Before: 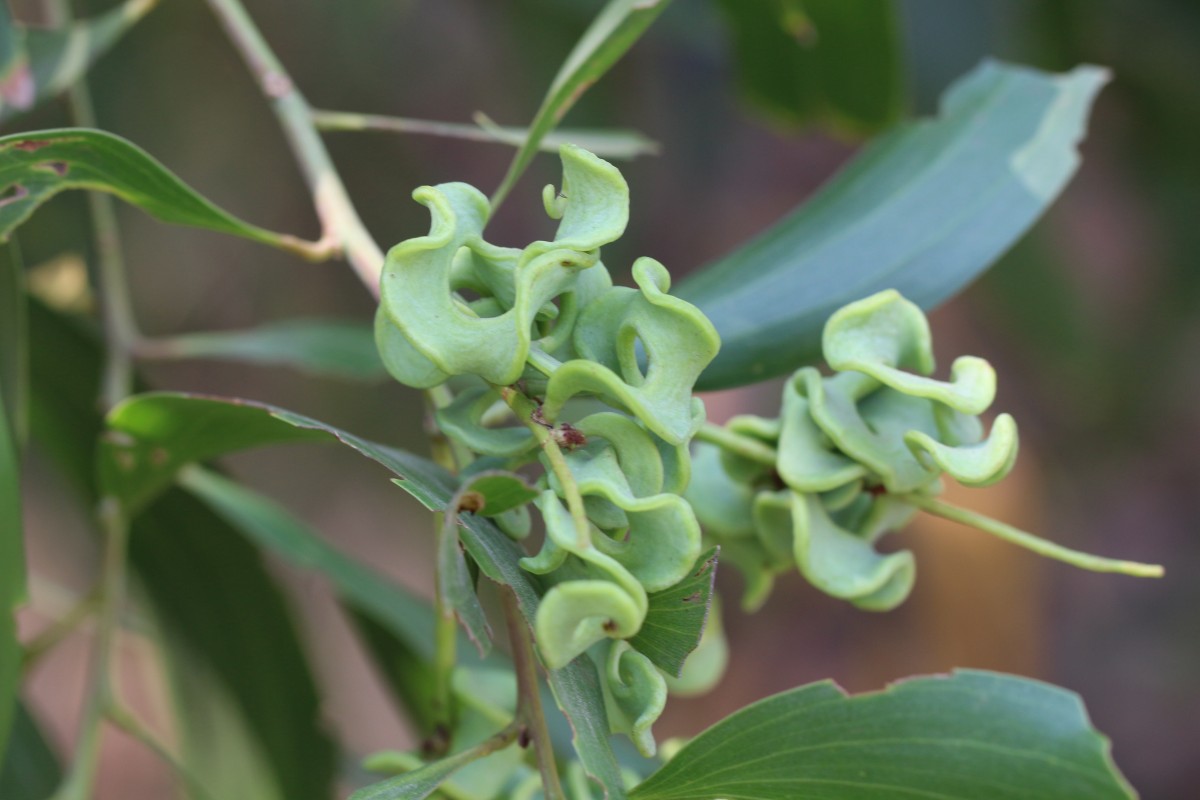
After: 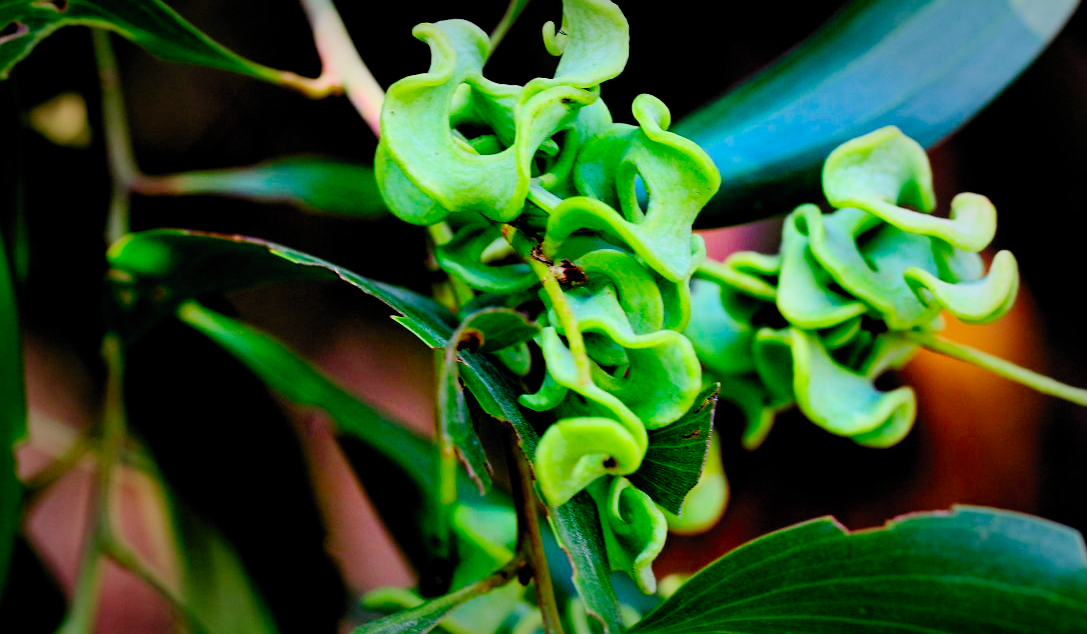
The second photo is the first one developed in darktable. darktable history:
contrast brightness saturation: contrast 0.202, brightness 0.203, saturation 0.782
crop: top 20.451%, right 9.342%, bottom 0.248%
exposure: black level correction 0, exposure -0.832 EV, compensate exposure bias true, compensate highlight preservation false
vignetting: fall-off start 66.24%, fall-off radius 39.66%, brightness -0.405, saturation -0.299, automatic ratio true, width/height ratio 0.667
filmic rgb: middle gray luminance 13.62%, black relative exposure -2.07 EV, white relative exposure 3.09 EV, target black luminance 0%, hardness 1.81, latitude 59.37%, contrast 1.722, highlights saturation mix 4.92%, shadows ↔ highlights balance -37.35%, preserve chrominance no, color science v3 (2019), use custom middle-gray values true
haze removal: compatibility mode true, adaptive false
sharpen: radius 0.999, threshold 0.871
